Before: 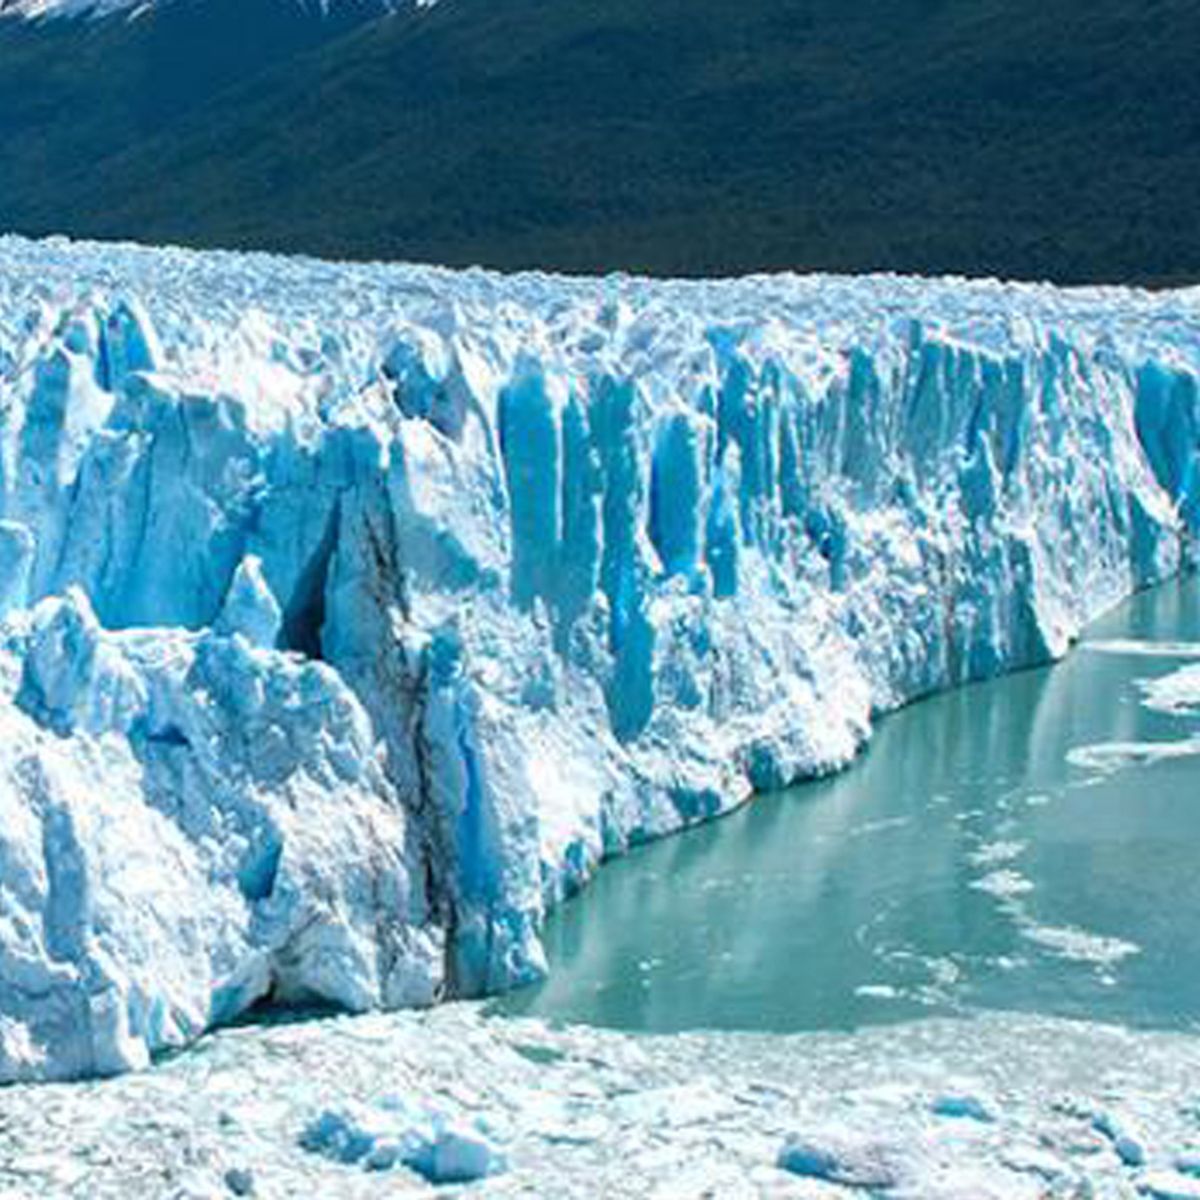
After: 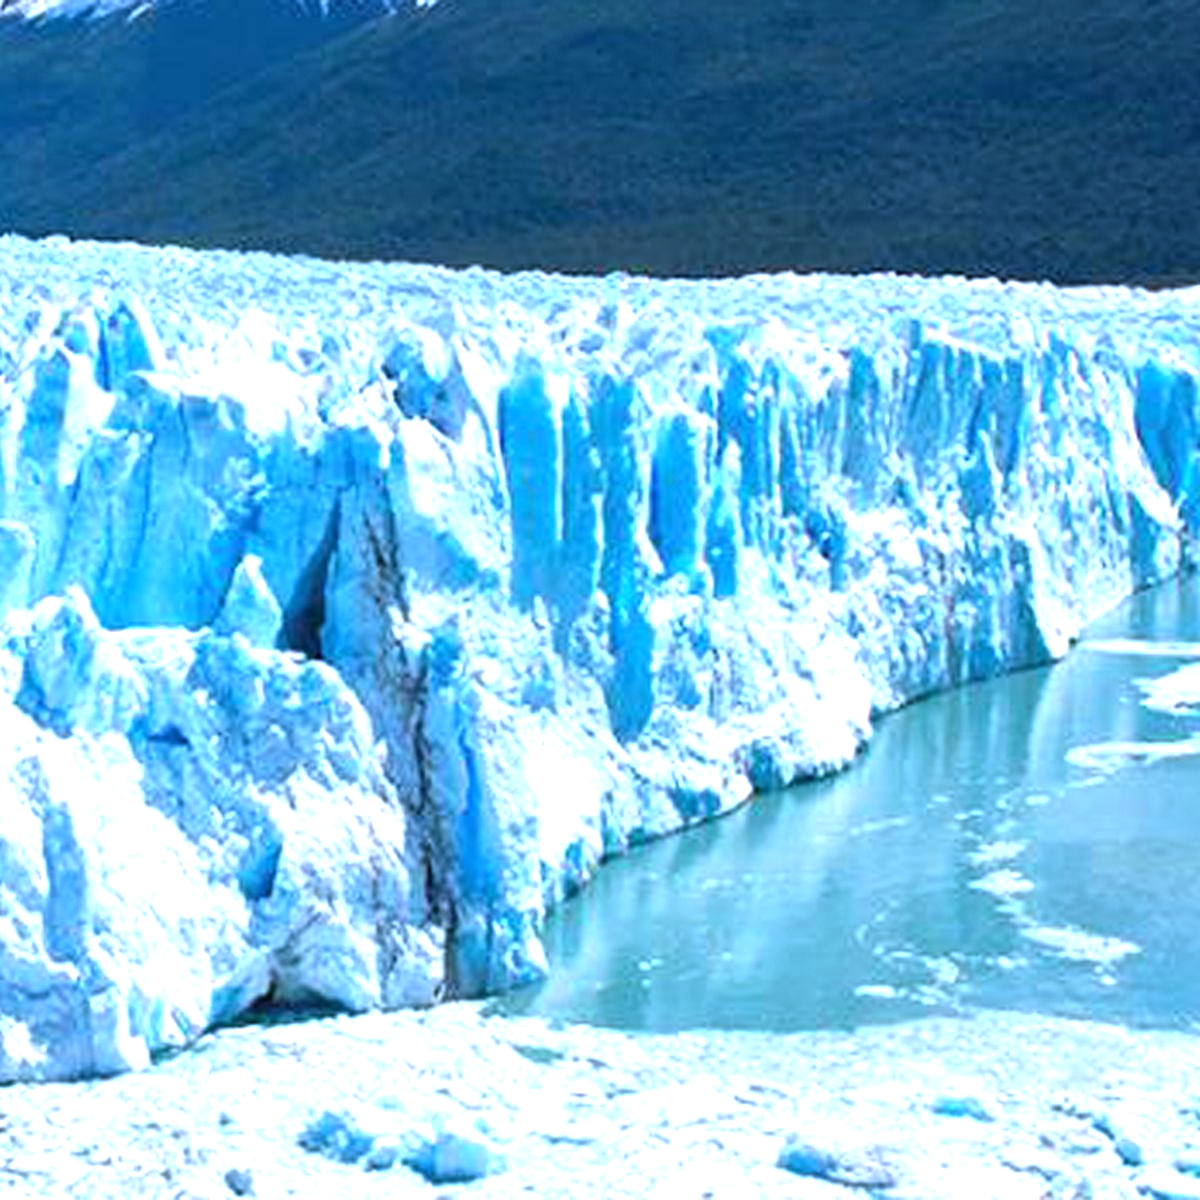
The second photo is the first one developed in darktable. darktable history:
exposure: black level correction 0, exposure 0.7 EV, compensate exposure bias true, compensate highlight preservation false
white balance: red 0.948, green 1.02, blue 1.176
